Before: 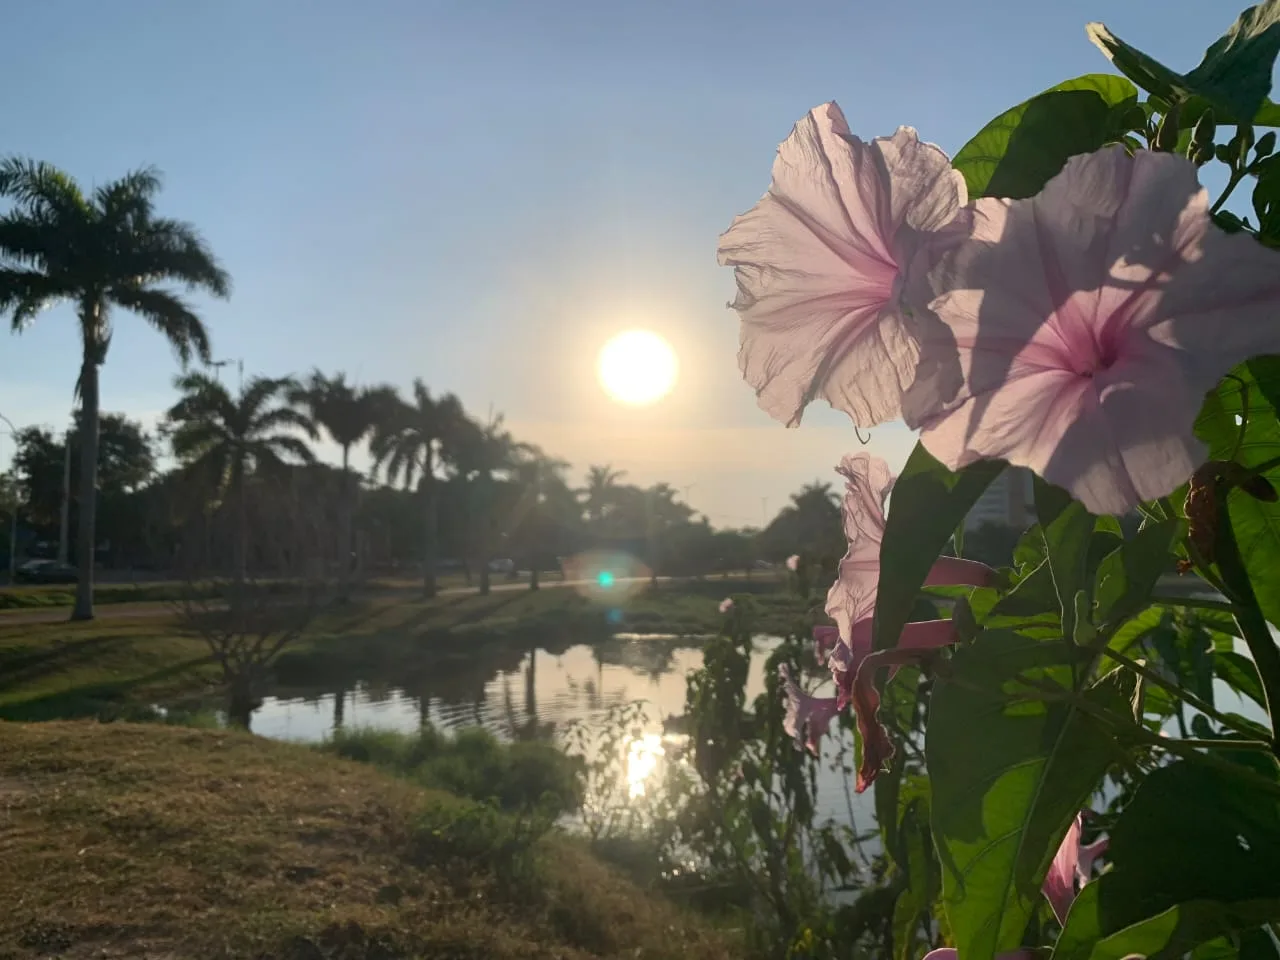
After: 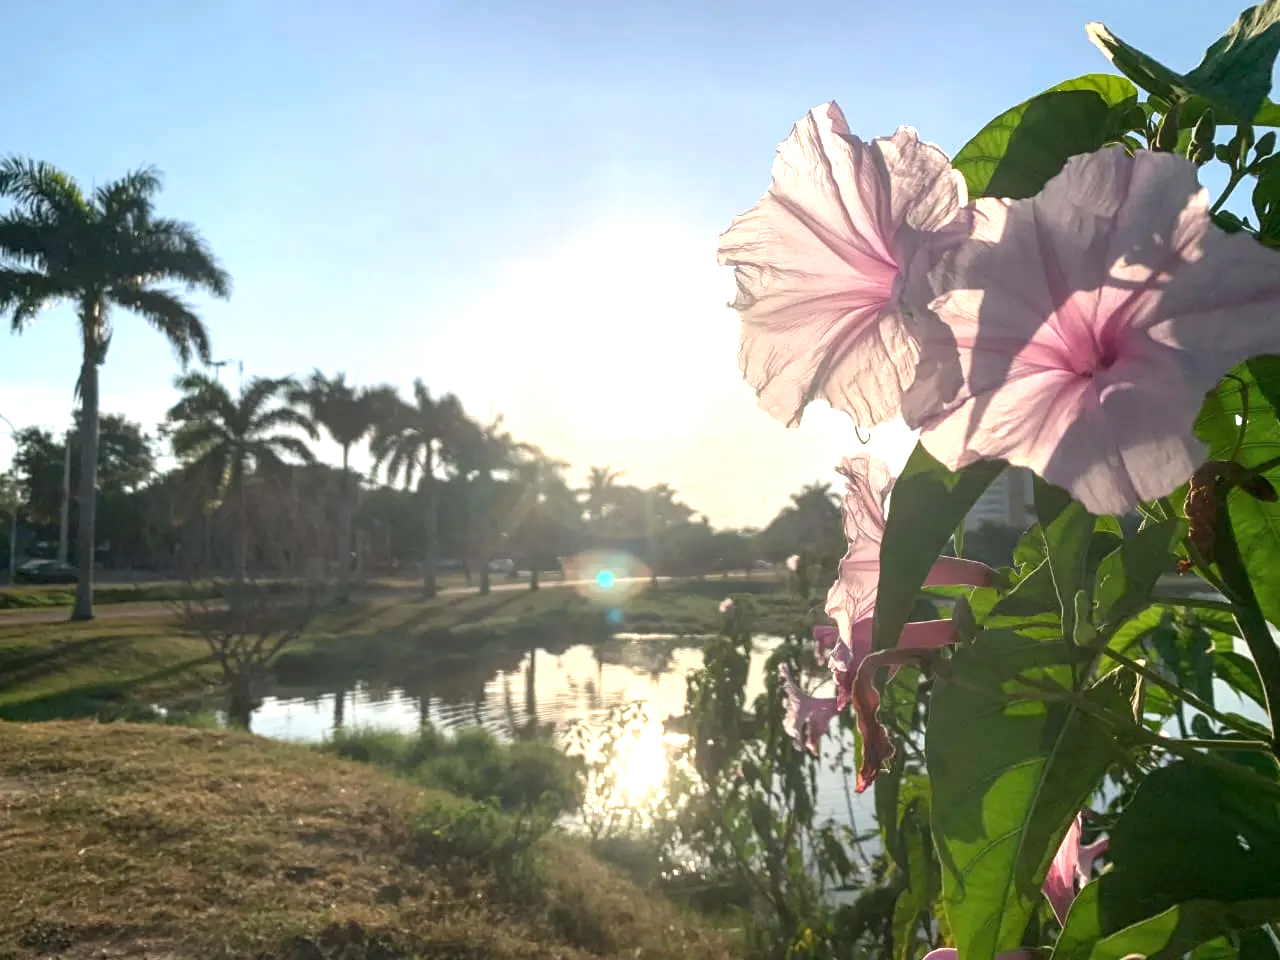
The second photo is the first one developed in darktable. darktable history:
local contrast: on, module defaults
exposure: black level correction 0, exposure 1.001 EV, compensate exposure bias true, compensate highlight preservation false
